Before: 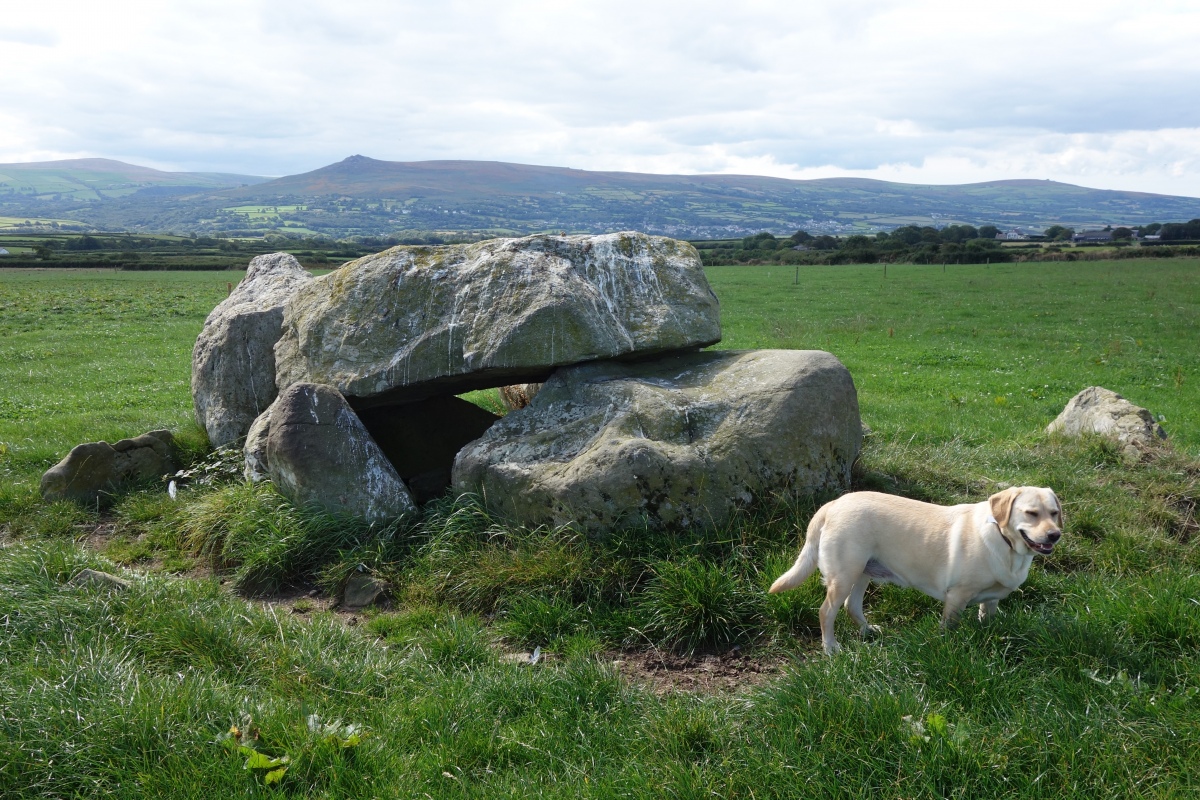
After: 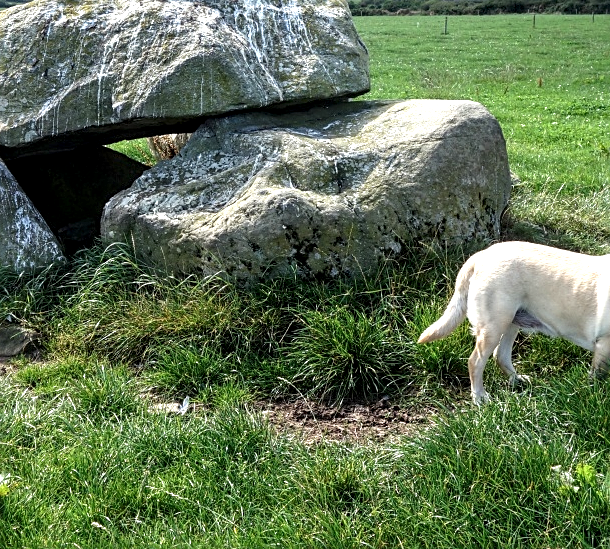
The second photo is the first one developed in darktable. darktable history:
local contrast: detail 160%
exposure: black level correction 0, exposure 0.699 EV, compensate highlight preservation false
sharpen: on, module defaults
crop and rotate: left 29.31%, top 31.31%, right 19.855%
